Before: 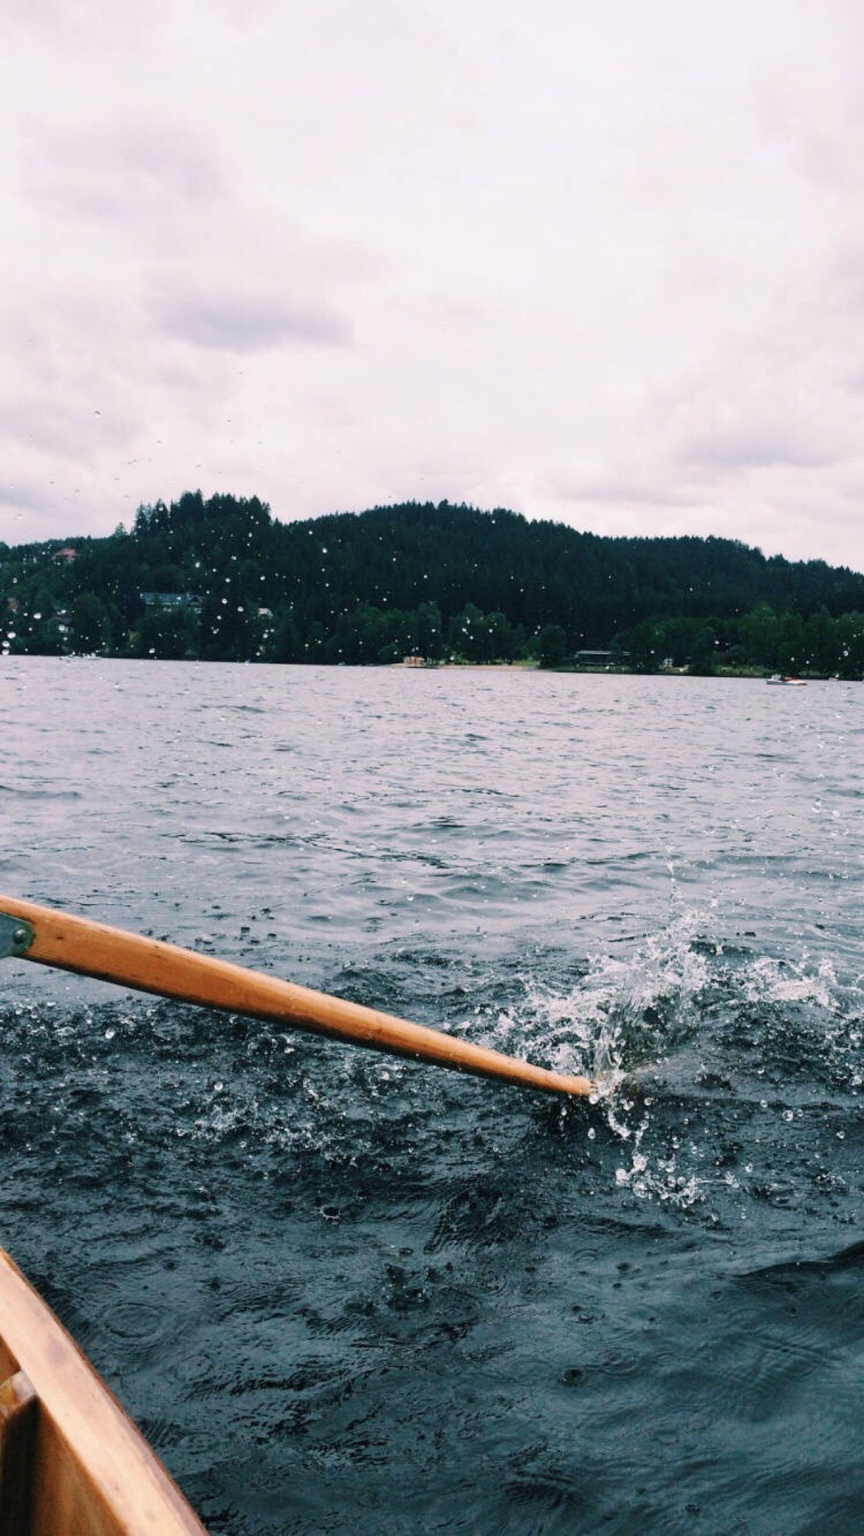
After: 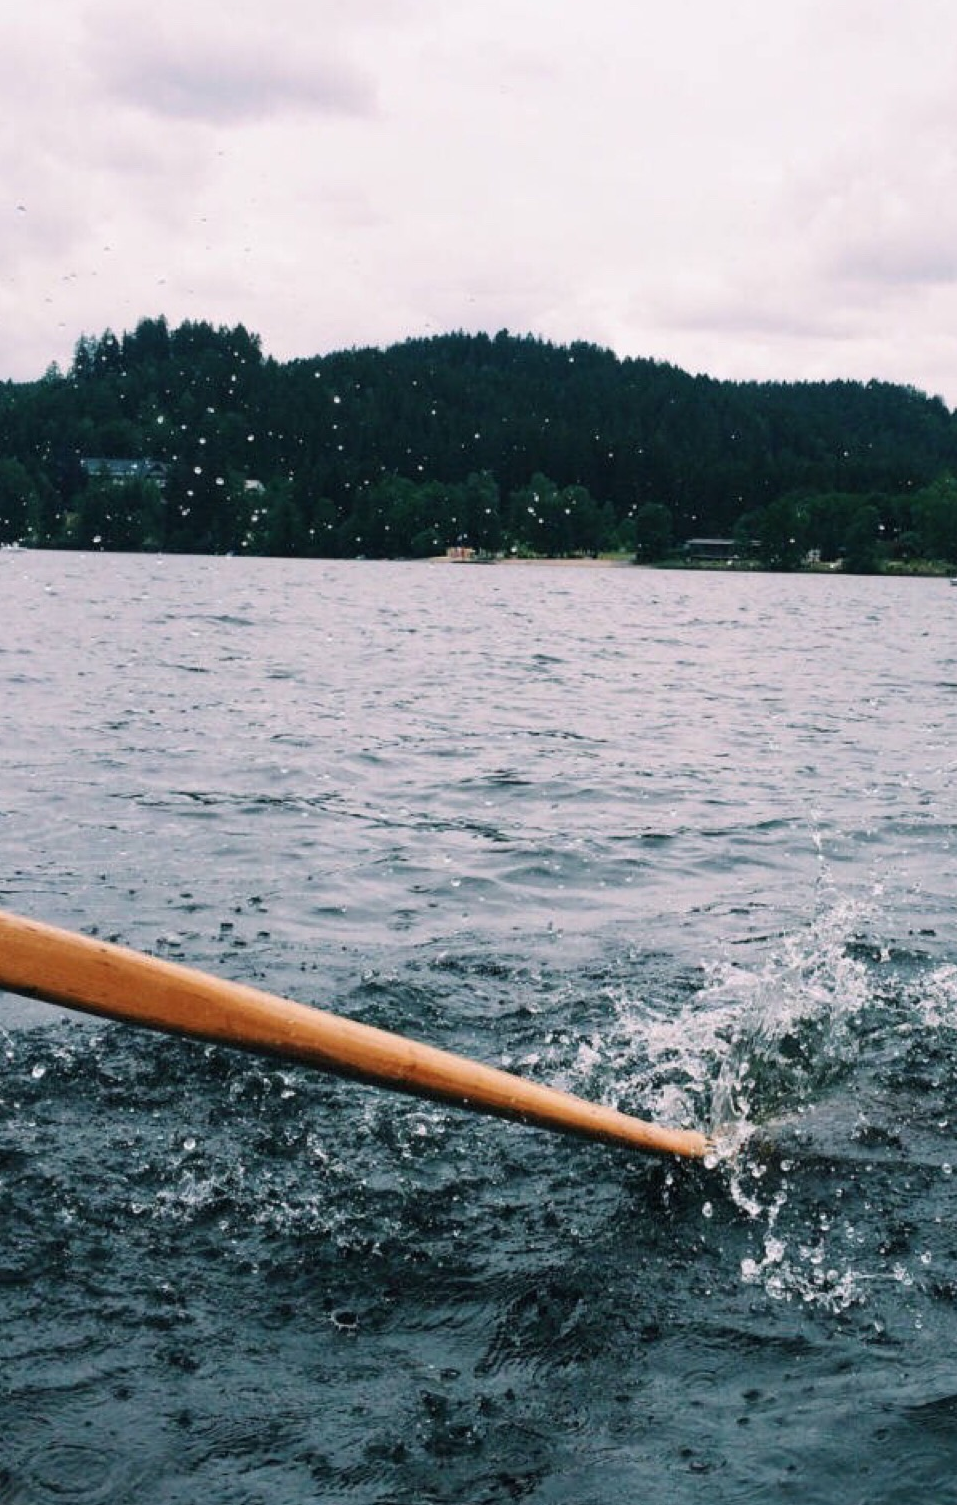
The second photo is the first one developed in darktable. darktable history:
crop: left 9.532%, top 17.144%, right 10.69%, bottom 12.302%
